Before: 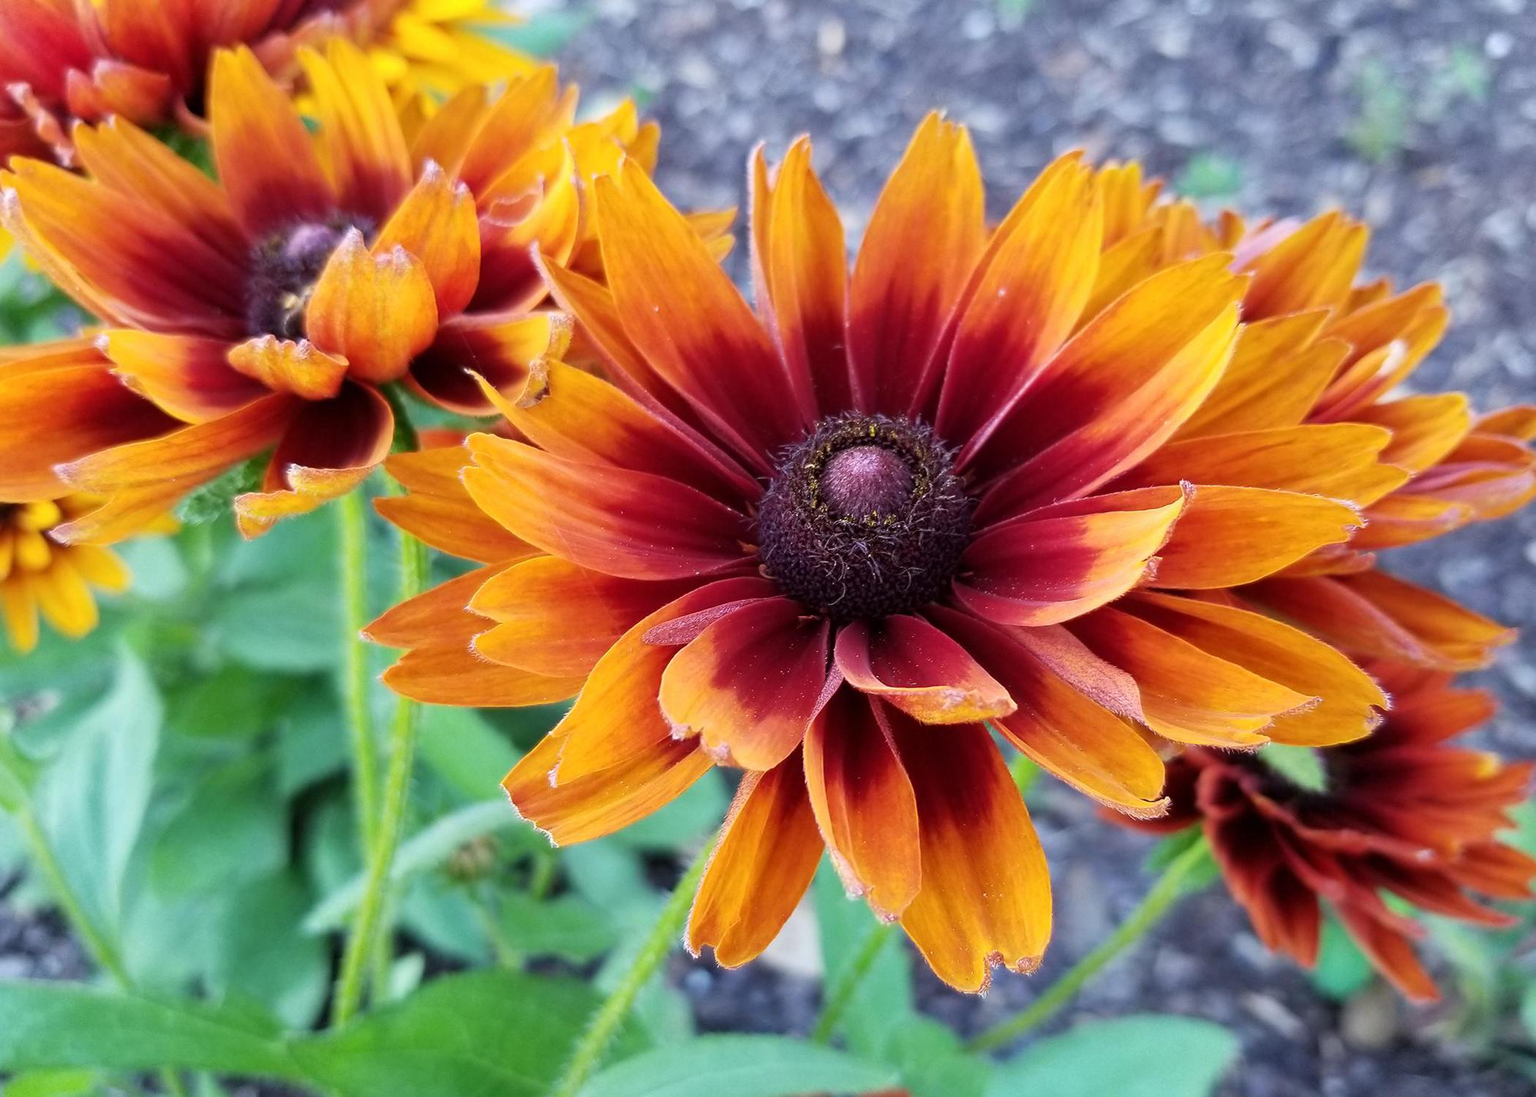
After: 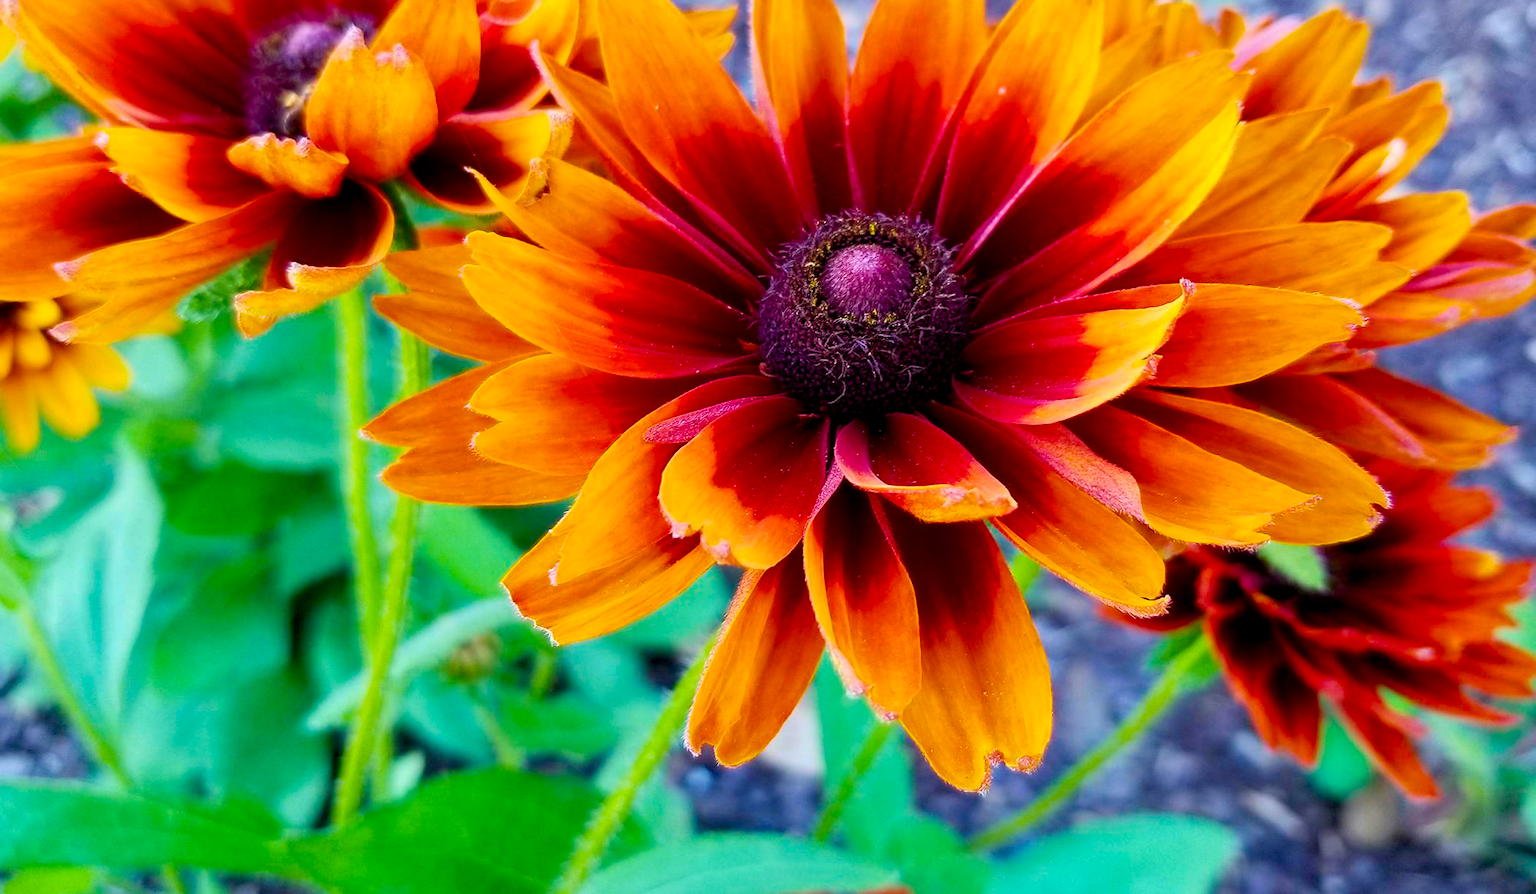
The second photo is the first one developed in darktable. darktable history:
base curve: curves: ch0 [(0, 0) (0.283, 0.295) (1, 1)], preserve colors none
velvia: strength 31.62%, mid-tones bias 0.208
color balance rgb: perceptual saturation grading › global saturation 24.947%
exposure: black level correction 0.005, exposure 0.002 EV, compensate highlight preservation false
crop and rotate: top 18.405%
